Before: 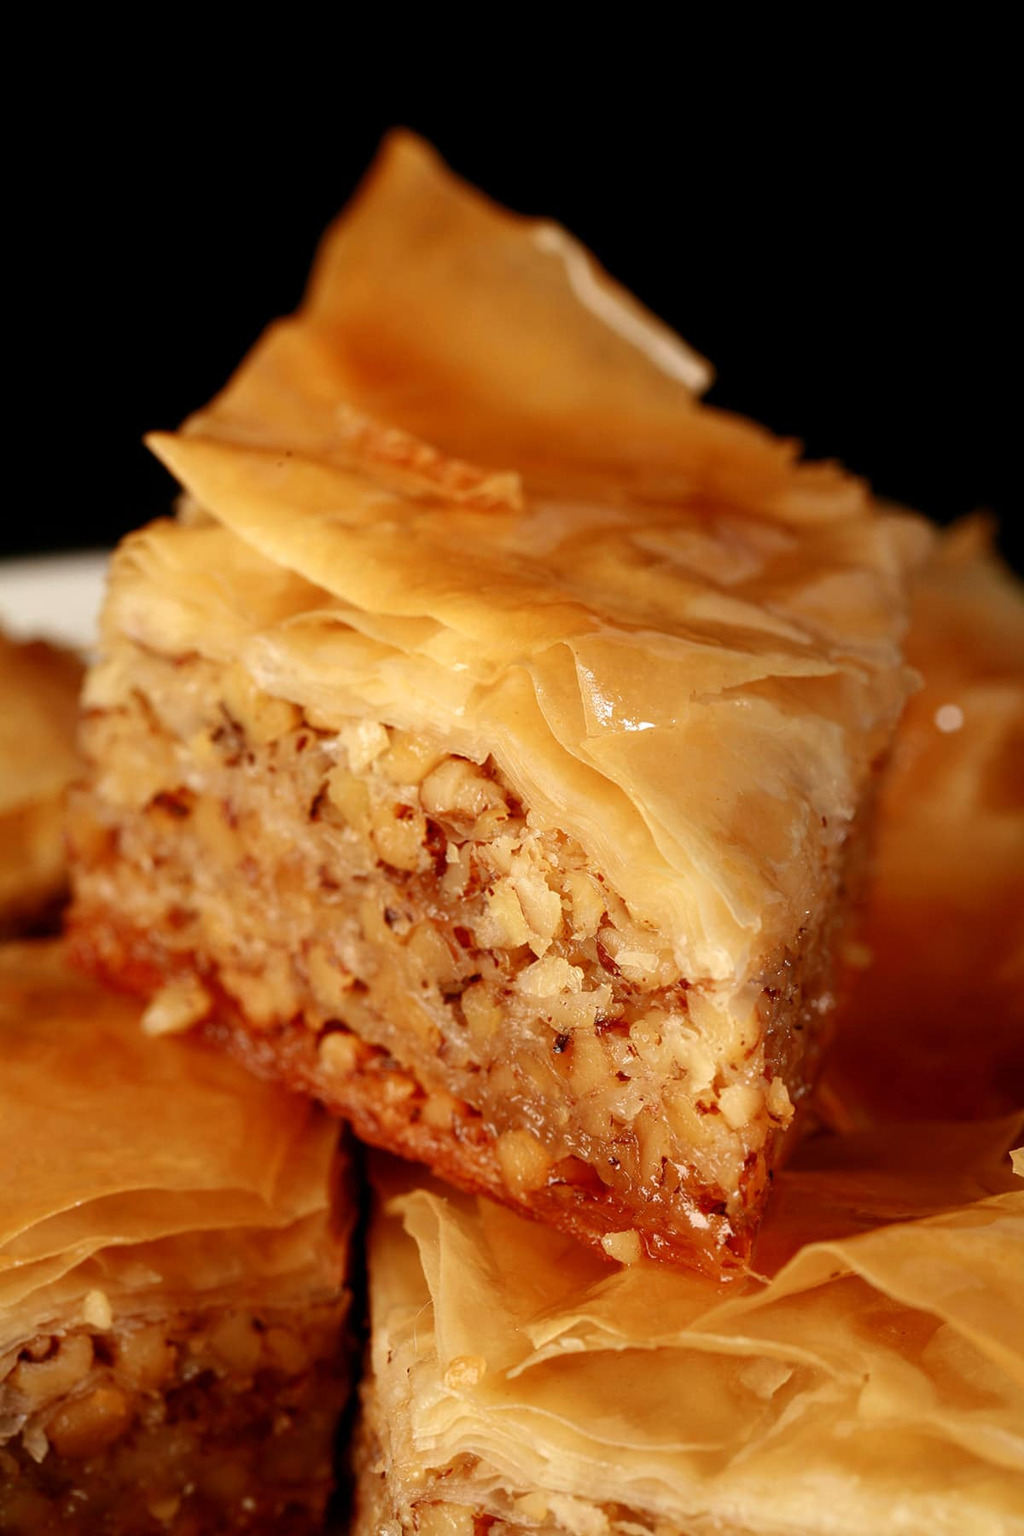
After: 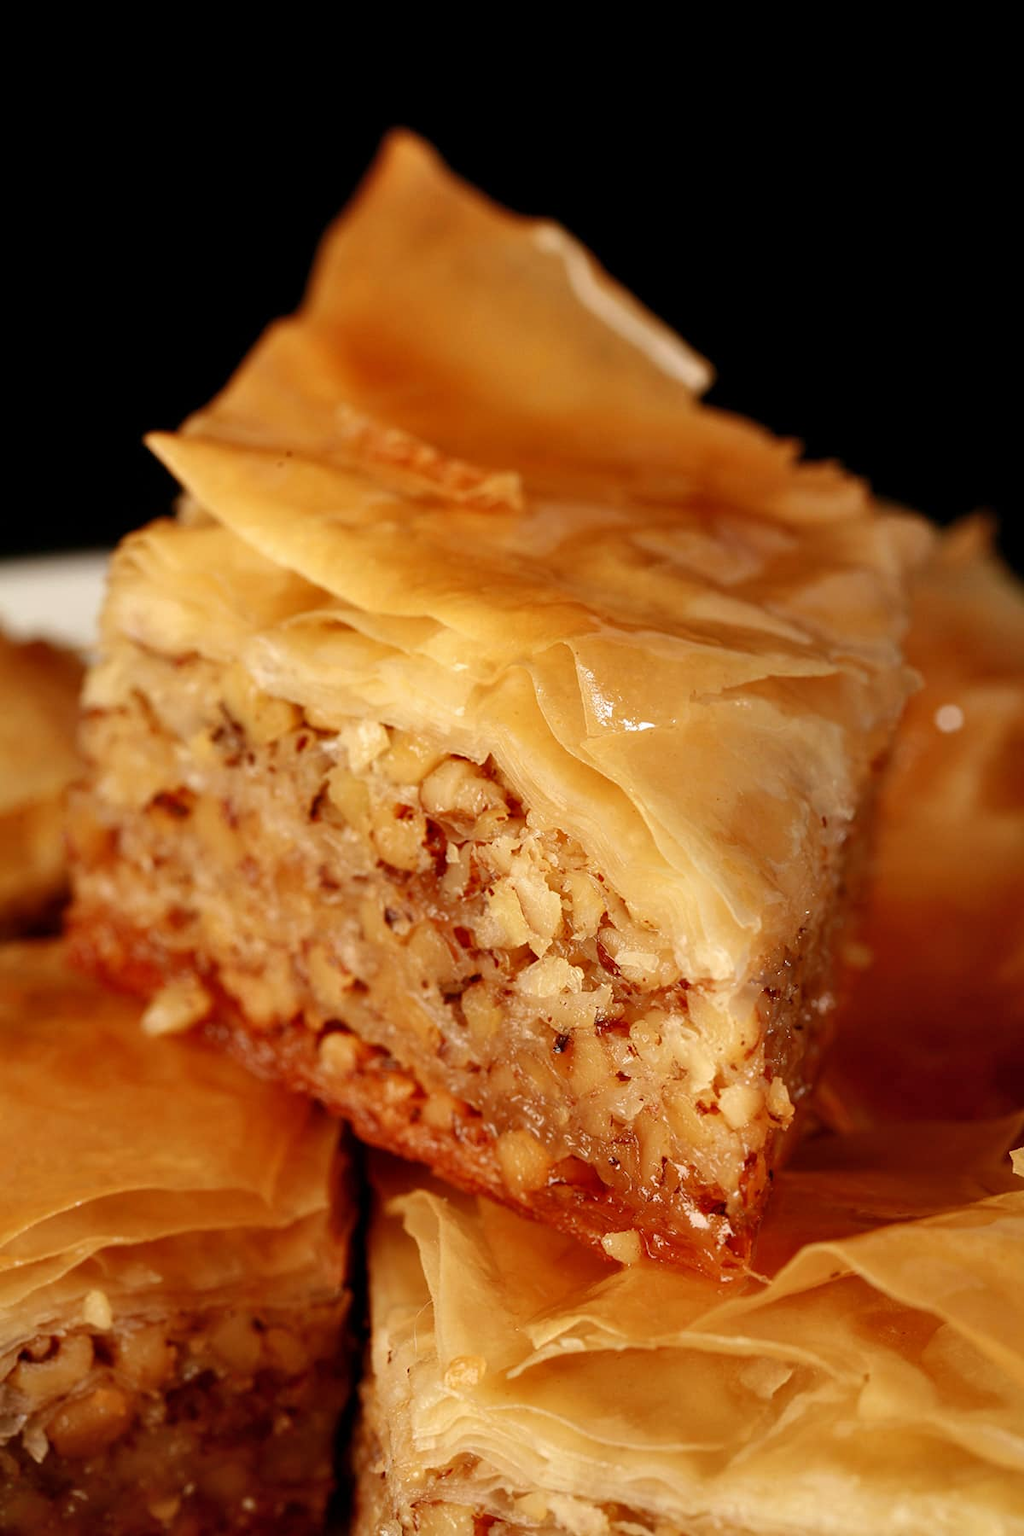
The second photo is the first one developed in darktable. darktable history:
shadows and highlights: shadows 31.88, highlights -33.07, soften with gaussian
